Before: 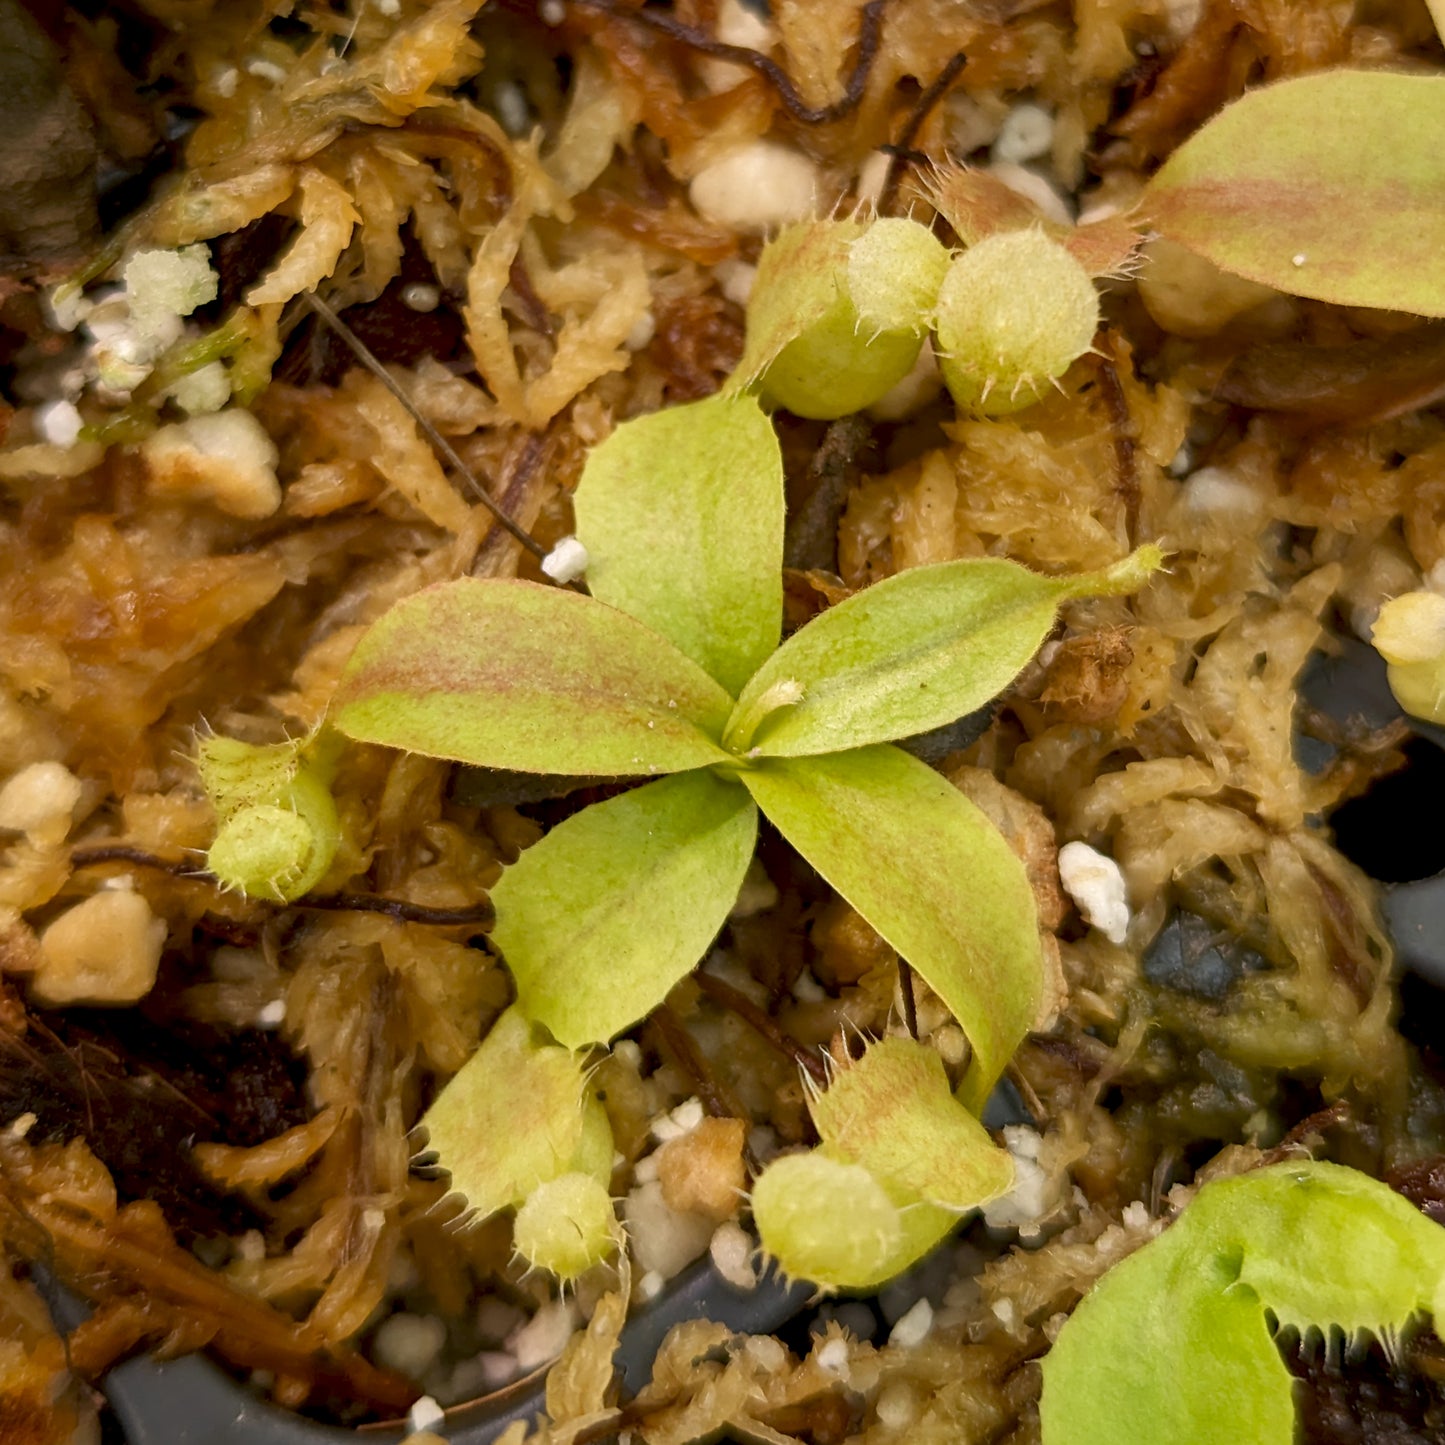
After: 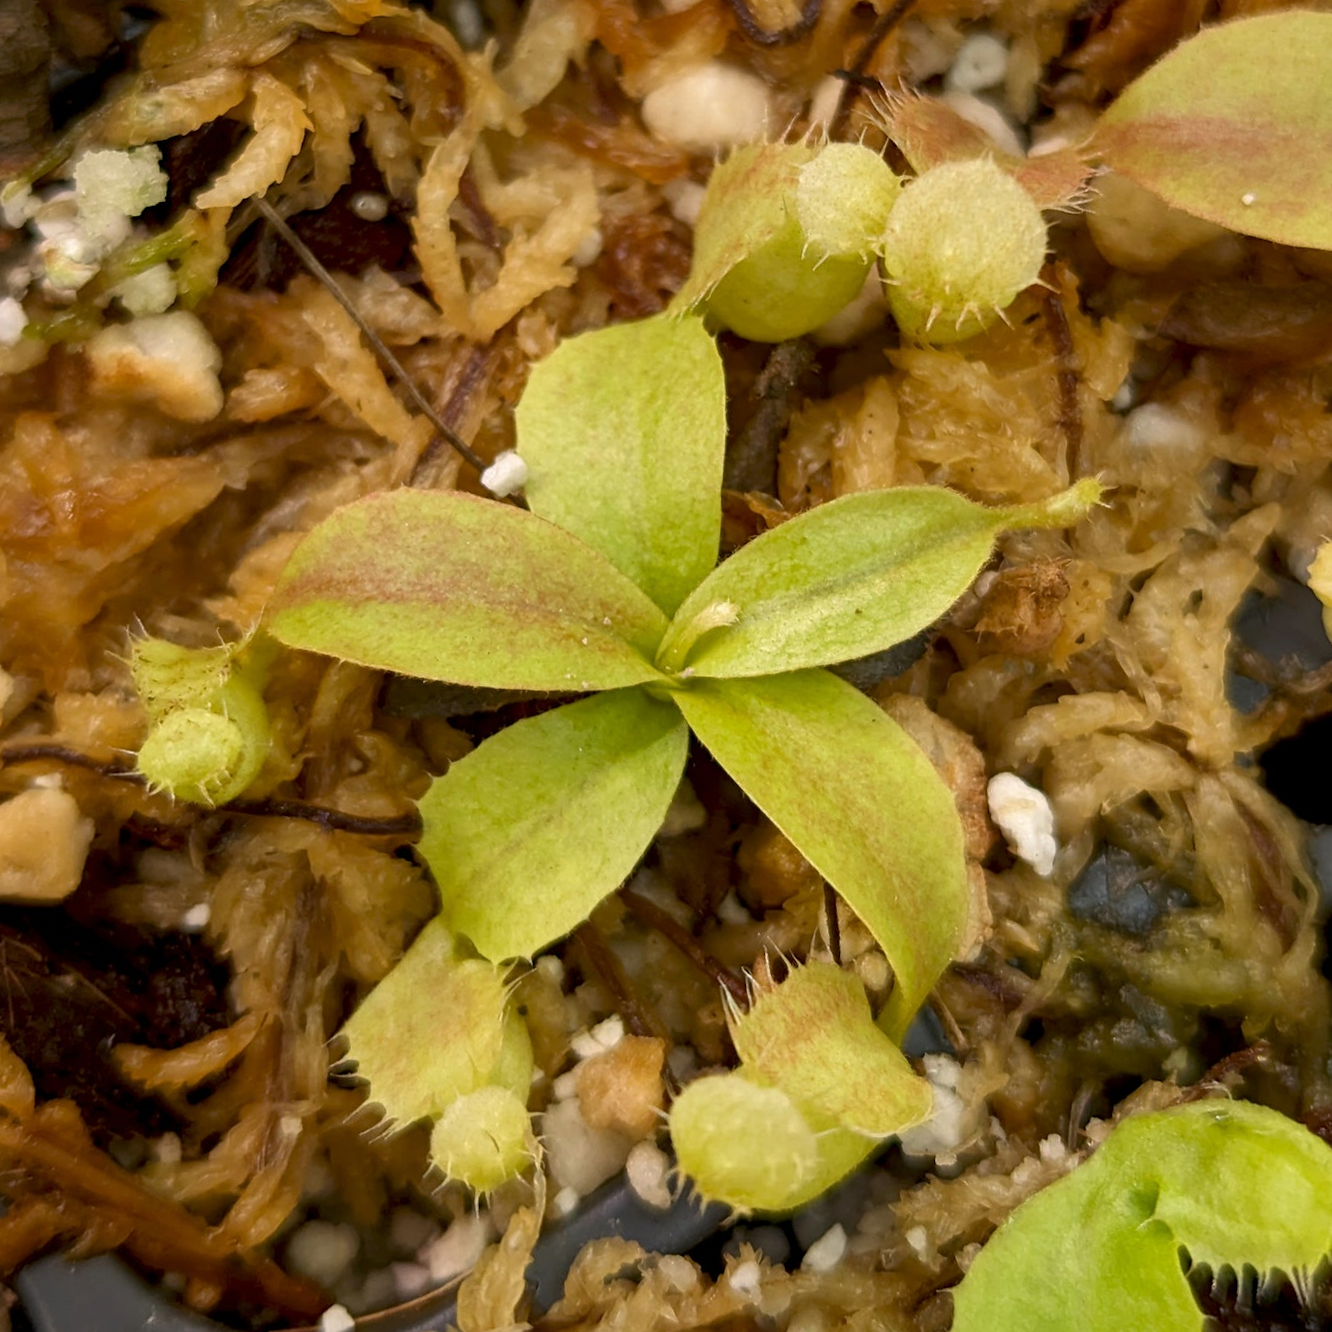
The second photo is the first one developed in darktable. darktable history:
base curve: curves: ch0 [(0, 0) (0.472, 0.455) (1, 1)], preserve colors none
crop and rotate: angle -1.96°, left 3.097%, top 4.154%, right 1.586%, bottom 0.529%
